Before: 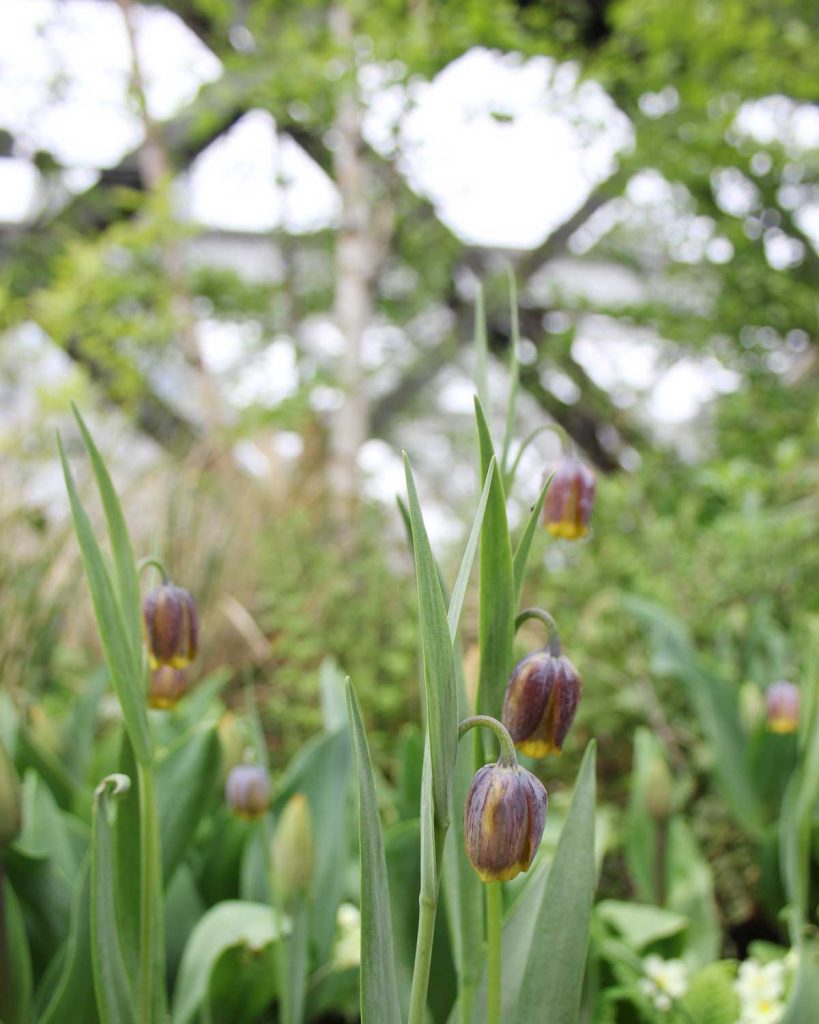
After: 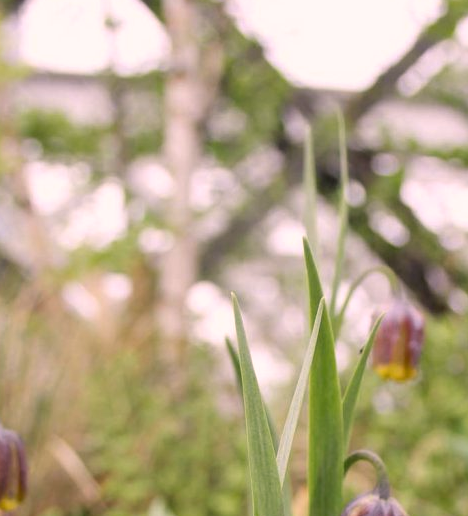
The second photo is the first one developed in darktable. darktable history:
color correction: highlights a* 12.23, highlights b* 5.41
crop: left 20.932%, top 15.471%, right 21.848%, bottom 34.081%
